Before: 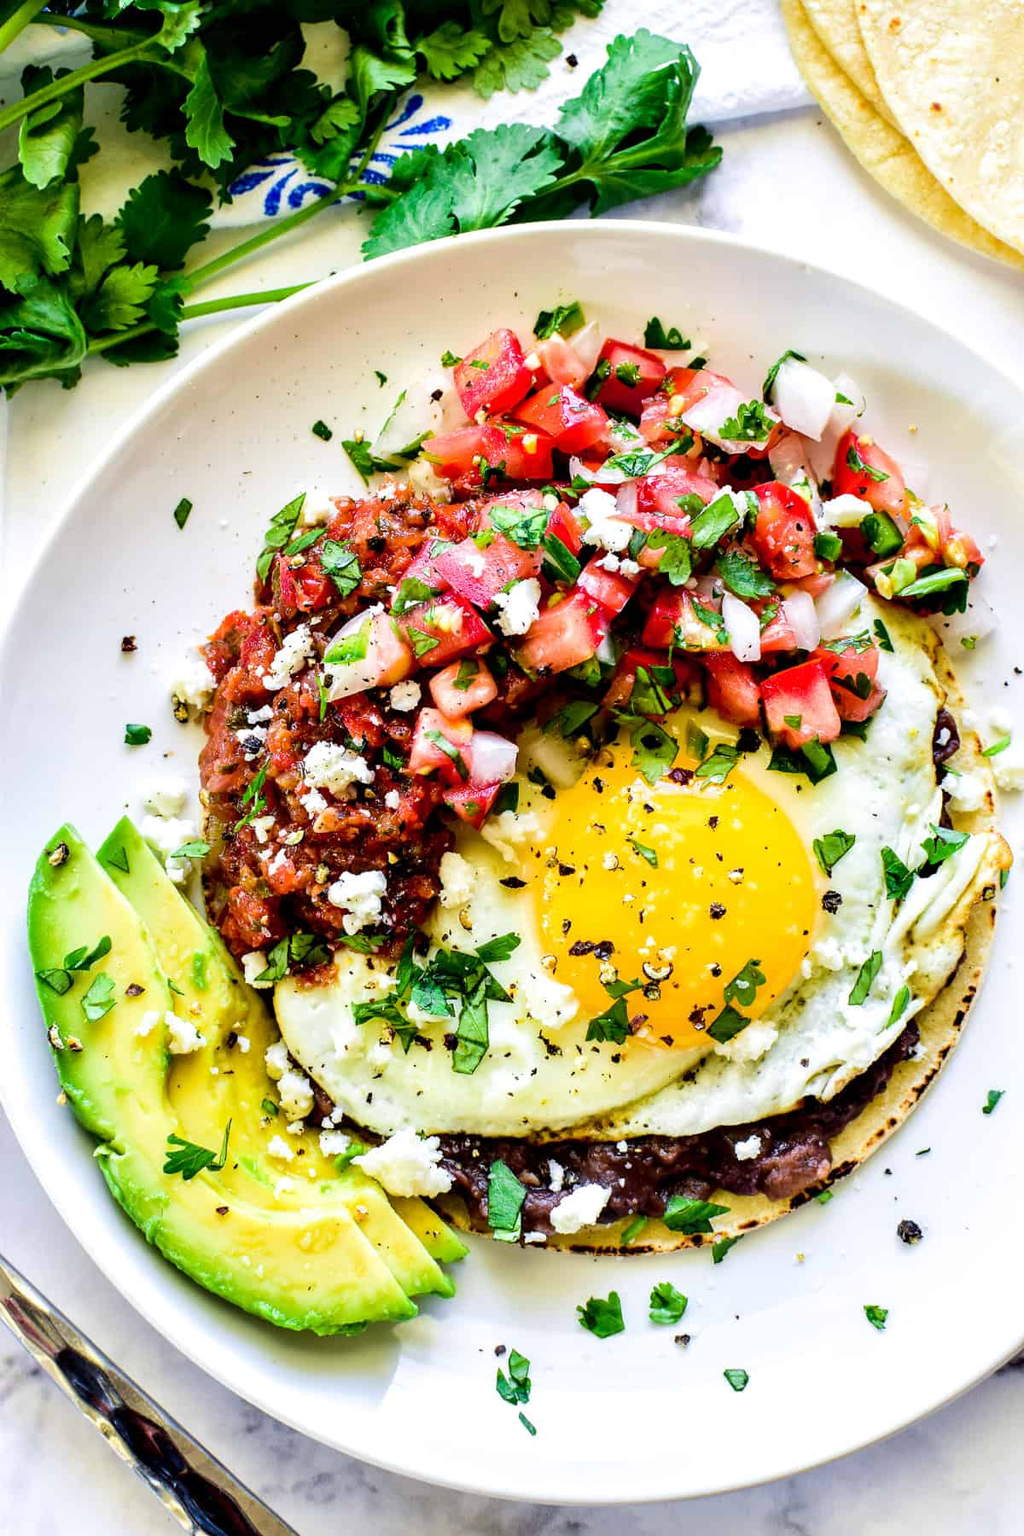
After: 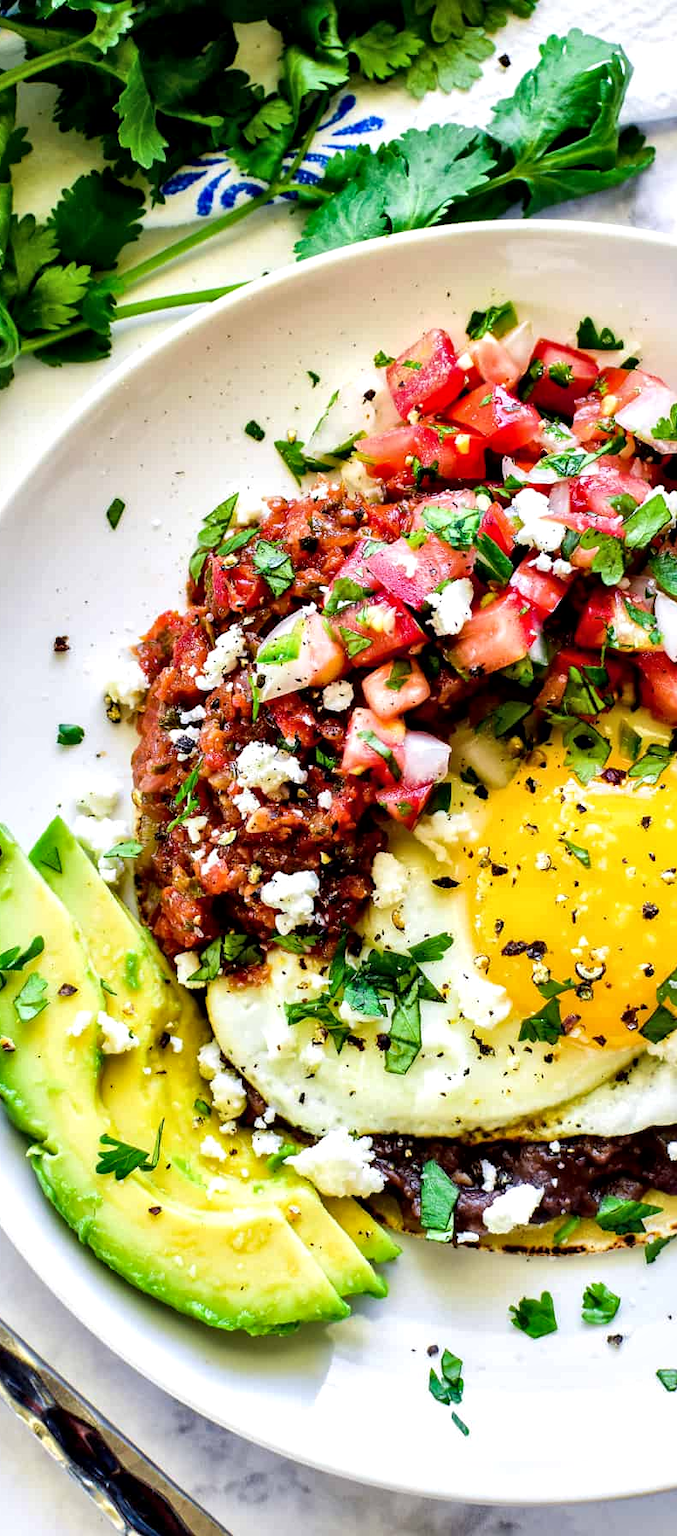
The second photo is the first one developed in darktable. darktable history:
crop and rotate: left 6.63%, right 27.133%
local contrast: mode bilateral grid, contrast 19, coarseness 51, detail 139%, midtone range 0.2
